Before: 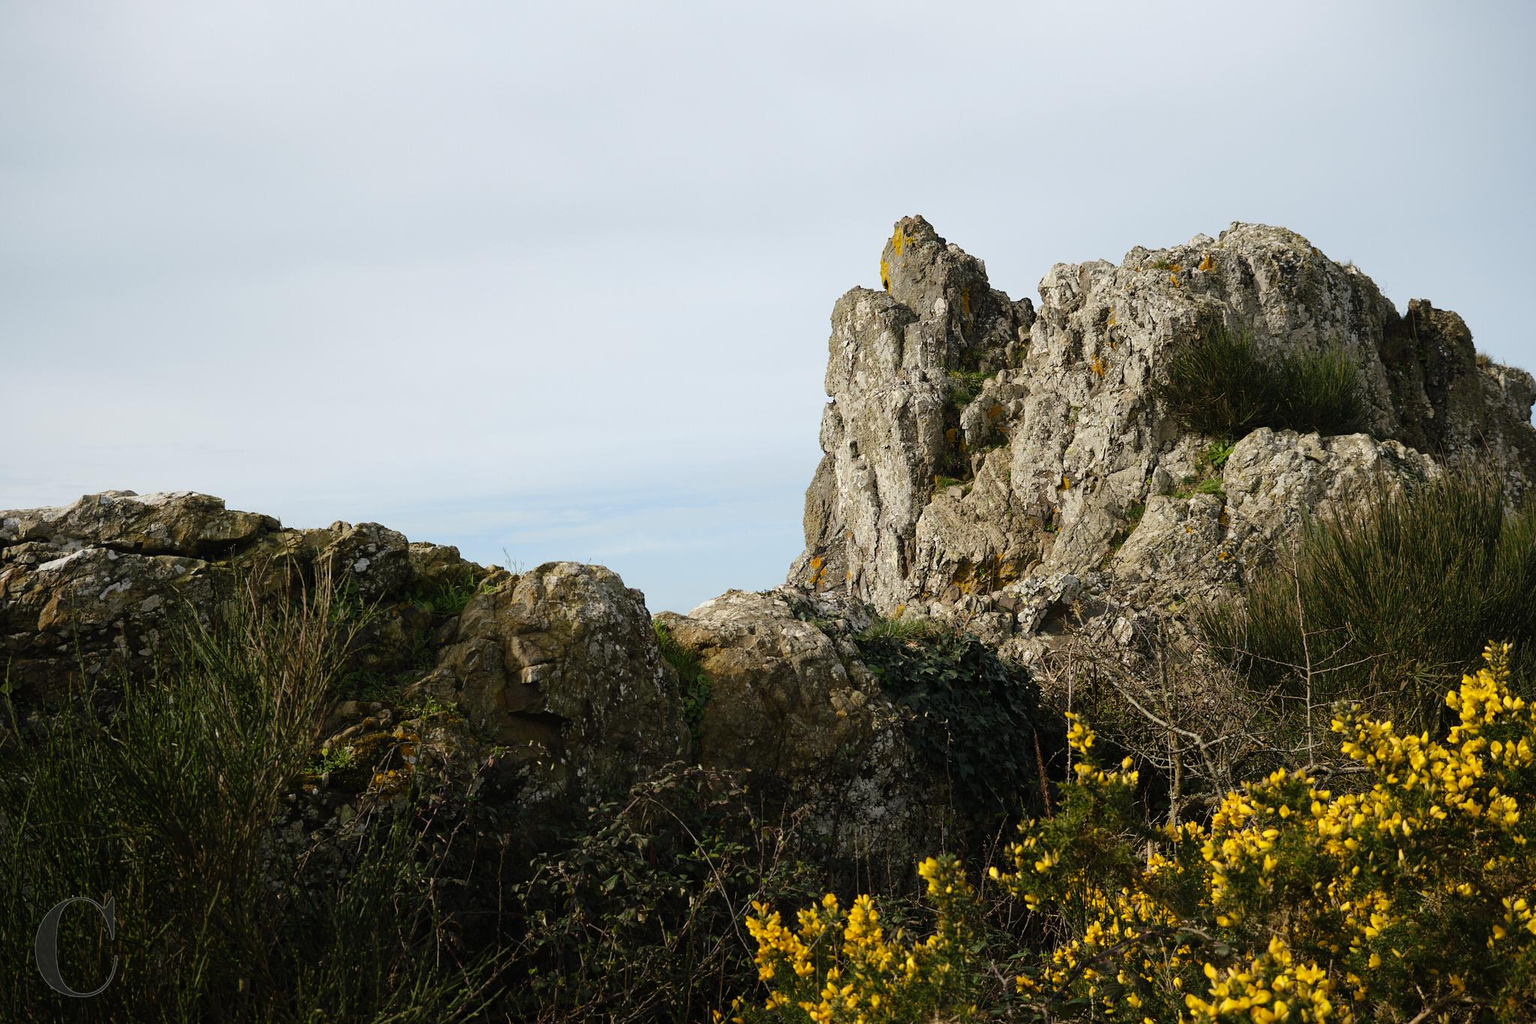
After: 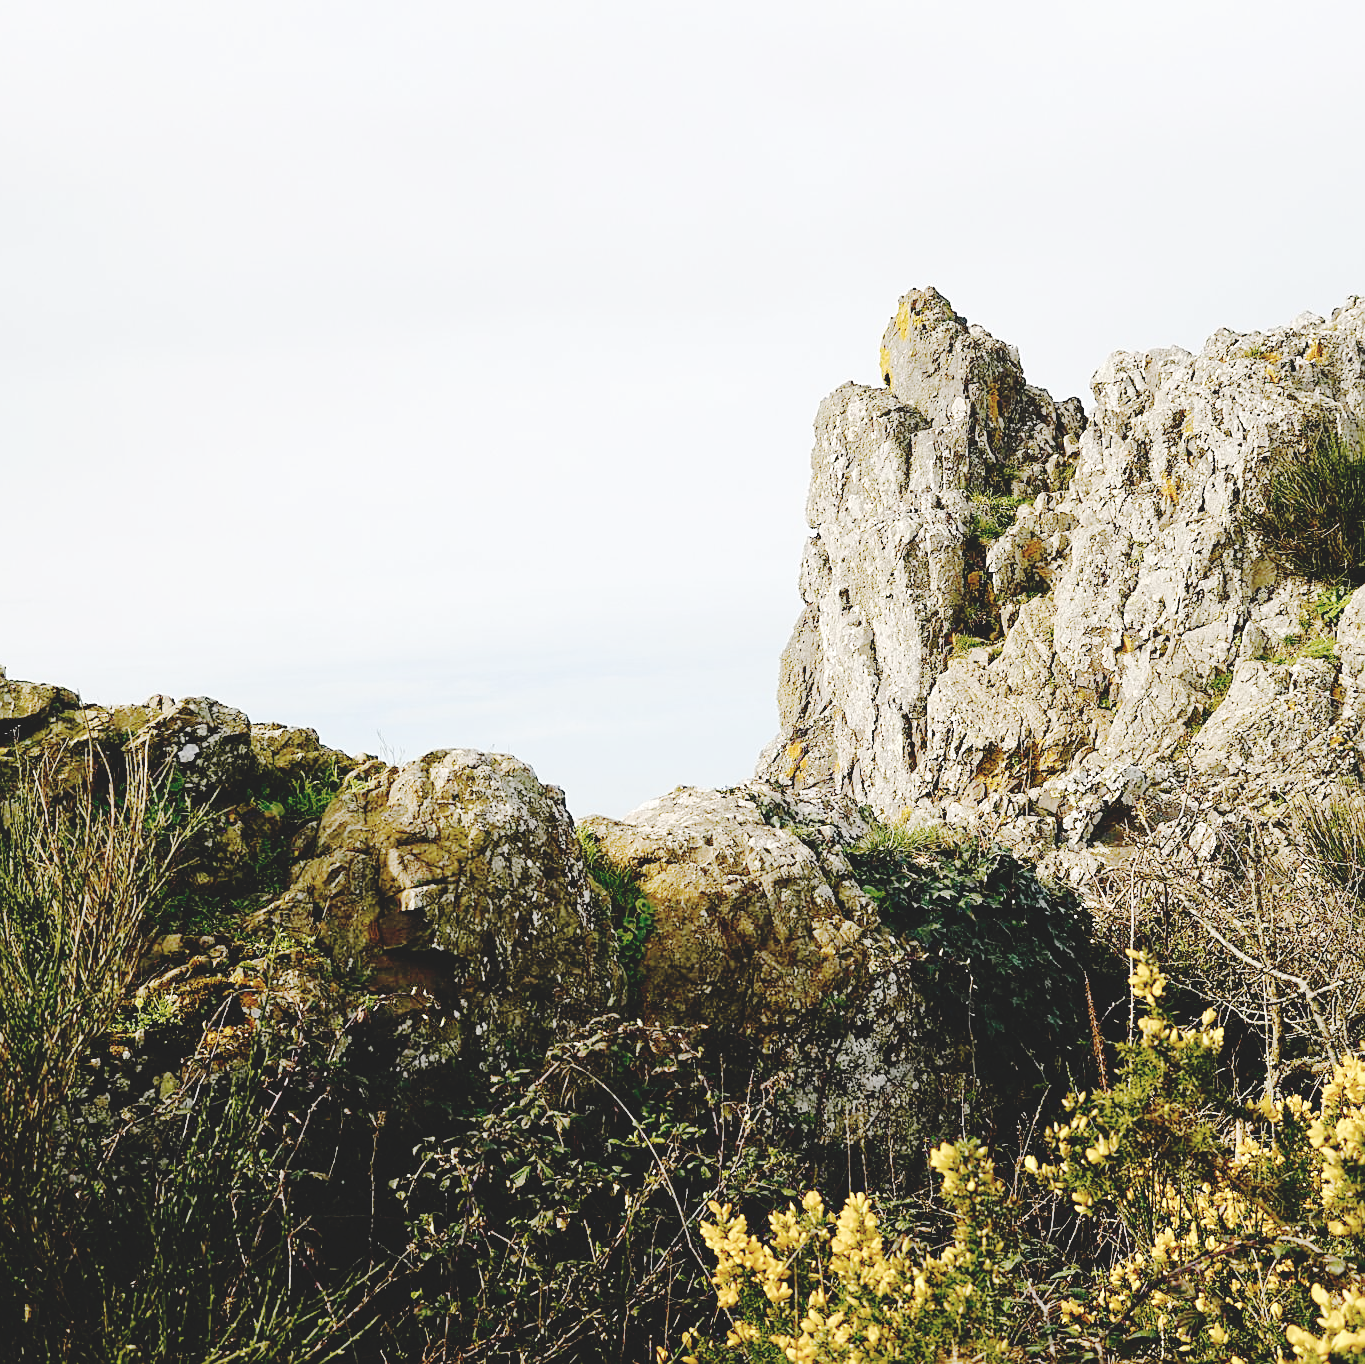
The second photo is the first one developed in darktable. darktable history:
sharpen: on, module defaults
color balance rgb: highlights gain › chroma 1.102%, highlights gain › hue 60.01°, linear chroma grading › global chroma 15.603%, perceptual saturation grading › global saturation 0.535%, perceptual saturation grading › highlights -14.839%, perceptual saturation grading › shadows 25.306%, perceptual brilliance grading › global brilliance 9.959%, perceptual brilliance grading › shadows 14.778%, global vibrance 20%
exposure: black level correction 0, exposure 1.001 EV, compensate highlight preservation false
contrast brightness saturation: contrast -0.242, saturation -0.442
crop and rotate: left 14.399%, right 18.946%
base curve: curves: ch0 [(0, 0) (0.036, 0.01) (0.123, 0.254) (0.258, 0.504) (0.507, 0.748) (1, 1)], preserve colors none
